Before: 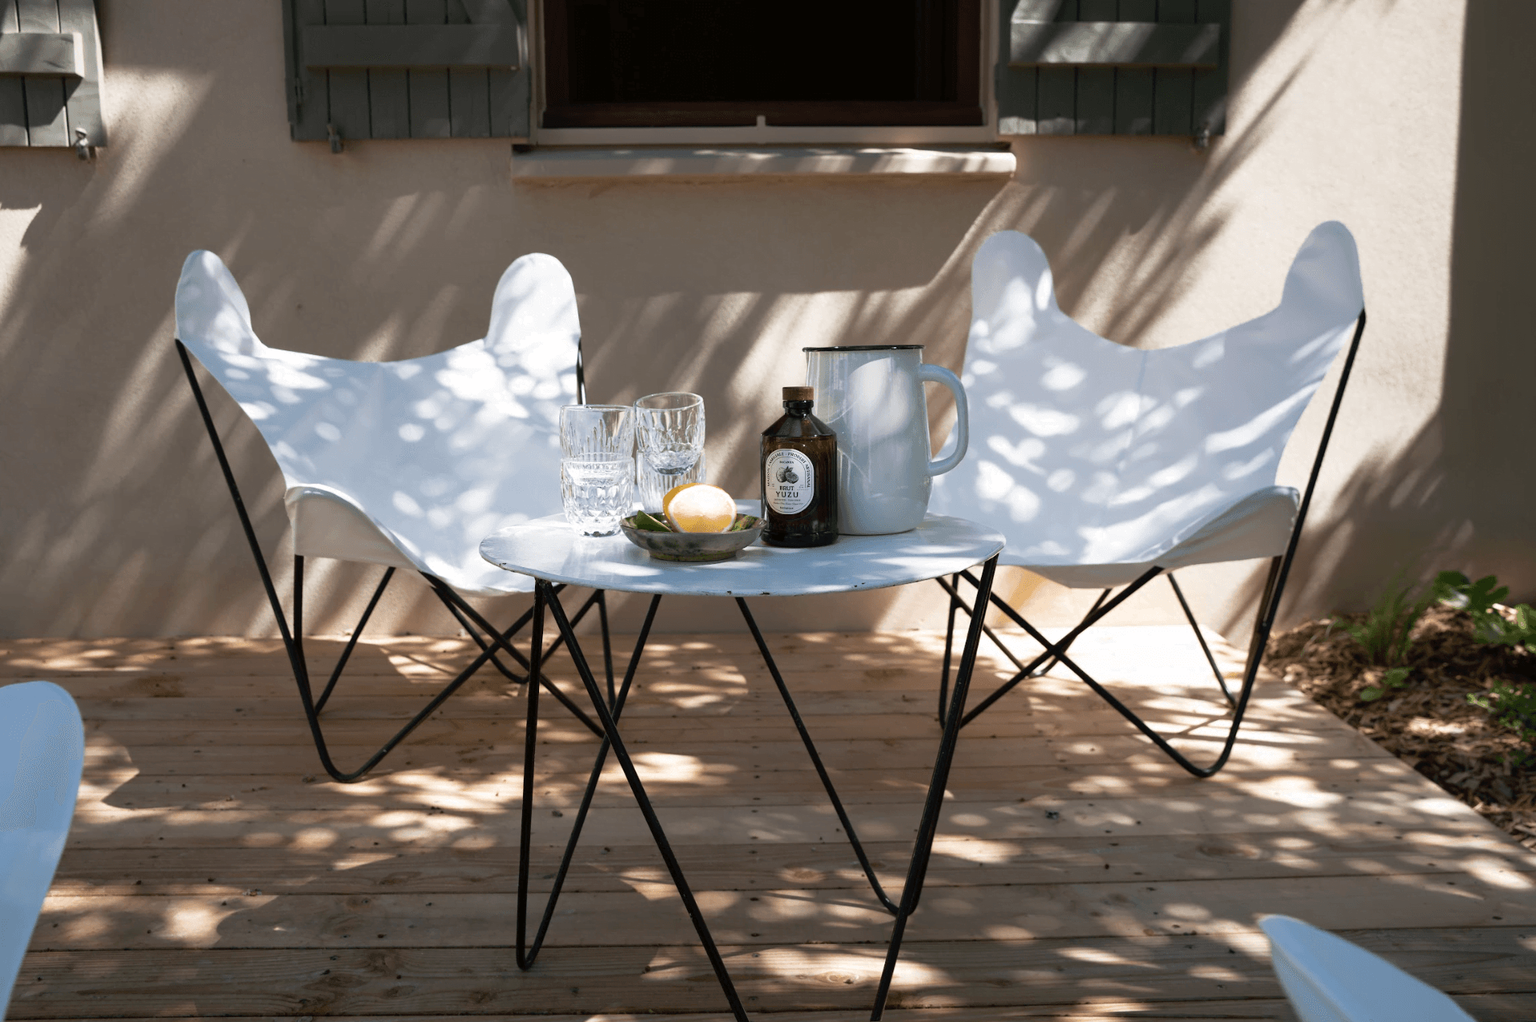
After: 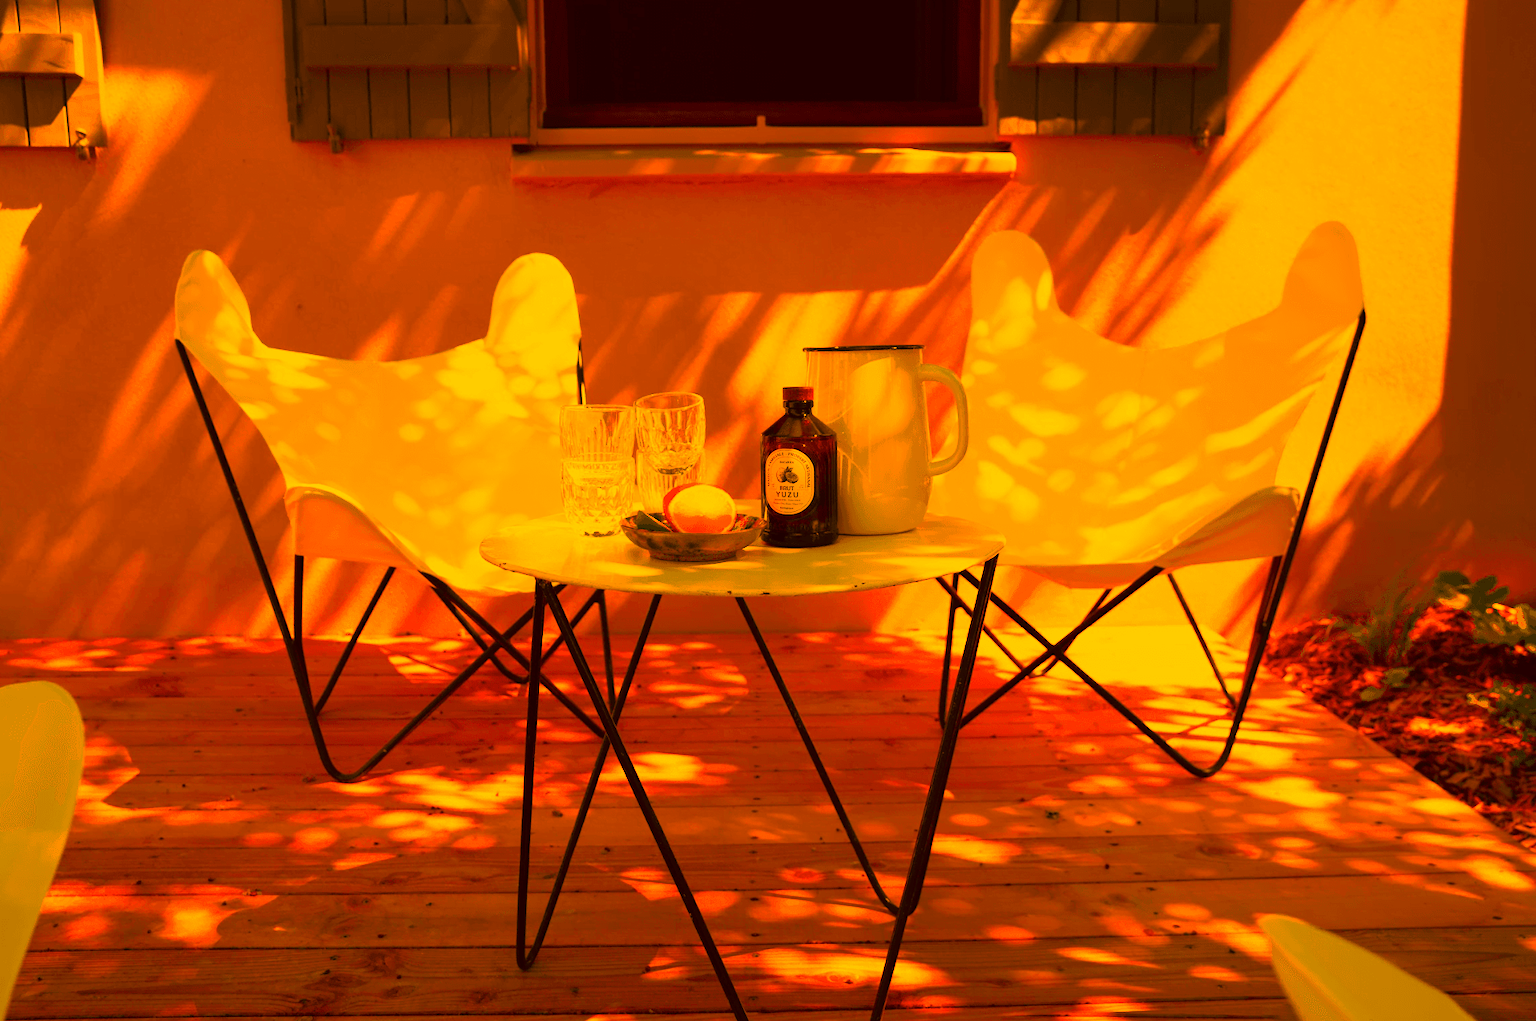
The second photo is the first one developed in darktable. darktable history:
color correction: highlights a* 10.44, highlights b* 30.04, shadows a* 2.73, shadows b* 17.51, saturation 1.72
white balance: red 1.467, blue 0.684
